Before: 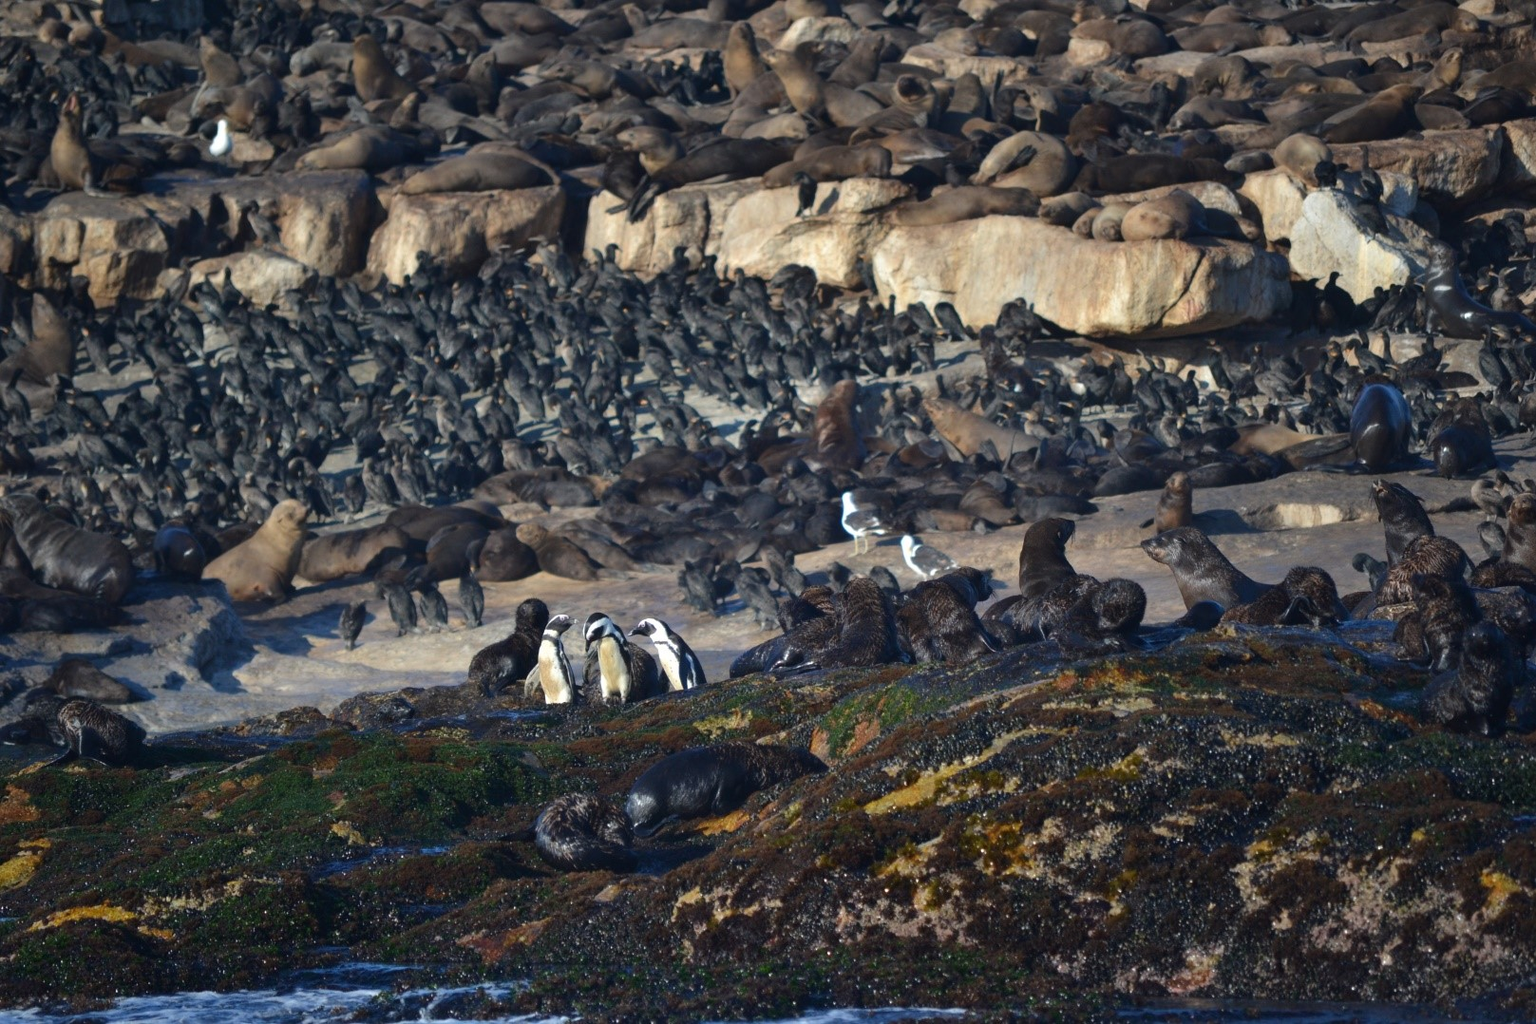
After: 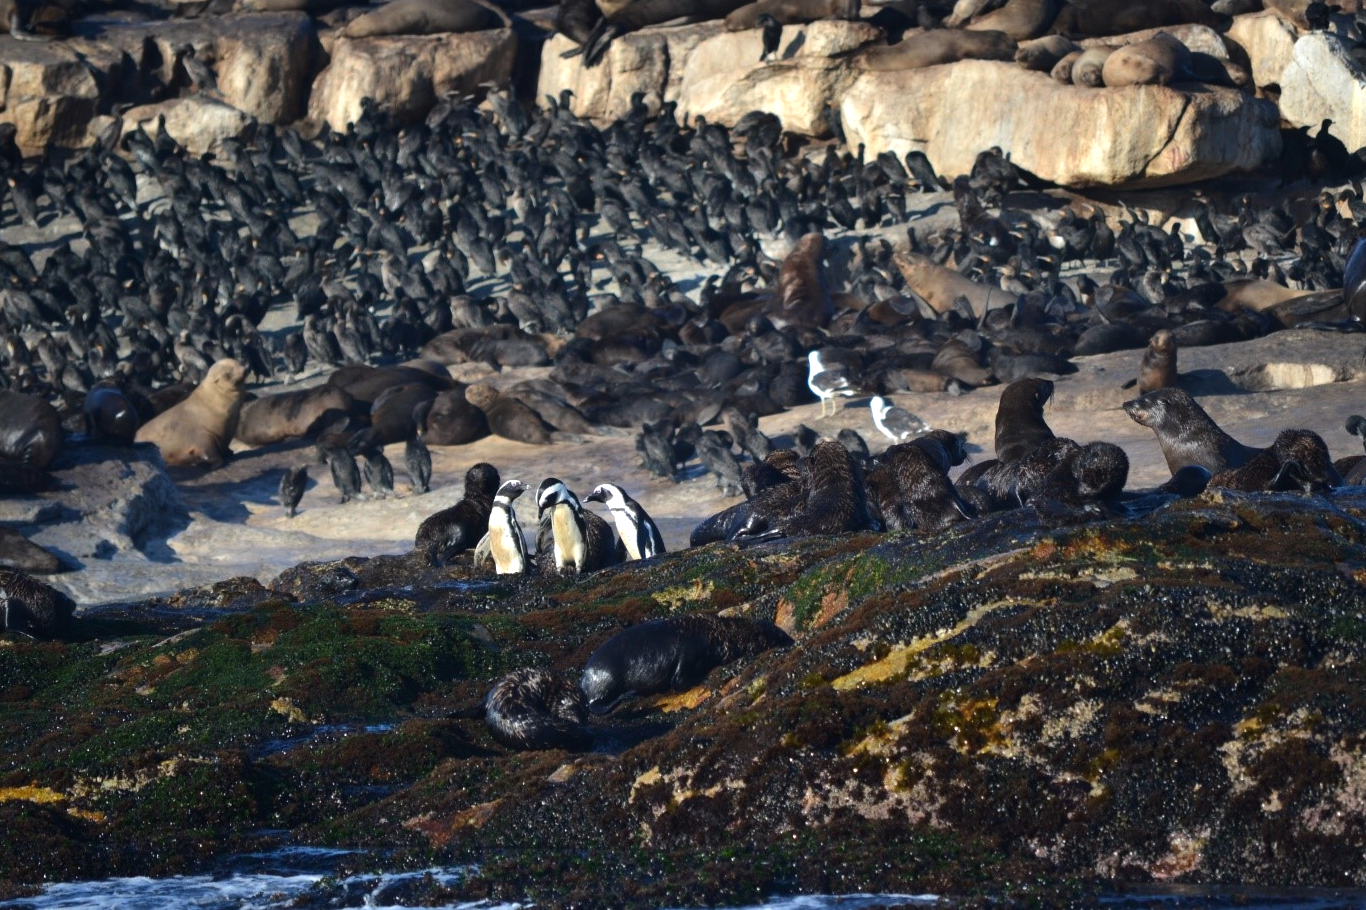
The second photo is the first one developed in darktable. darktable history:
crop and rotate: left 4.842%, top 15.51%, right 10.668%
tone equalizer: -8 EV -0.417 EV, -7 EV -0.389 EV, -6 EV -0.333 EV, -5 EV -0.222 EV, -3 EV 0.222 EV, -2 EV 0.333 EV, -1 EV 0.389 EV, +0 EV 0.417 EV, edges refinement/feathering 500, mask exposure compensation -1.57 EV, preserve details no
